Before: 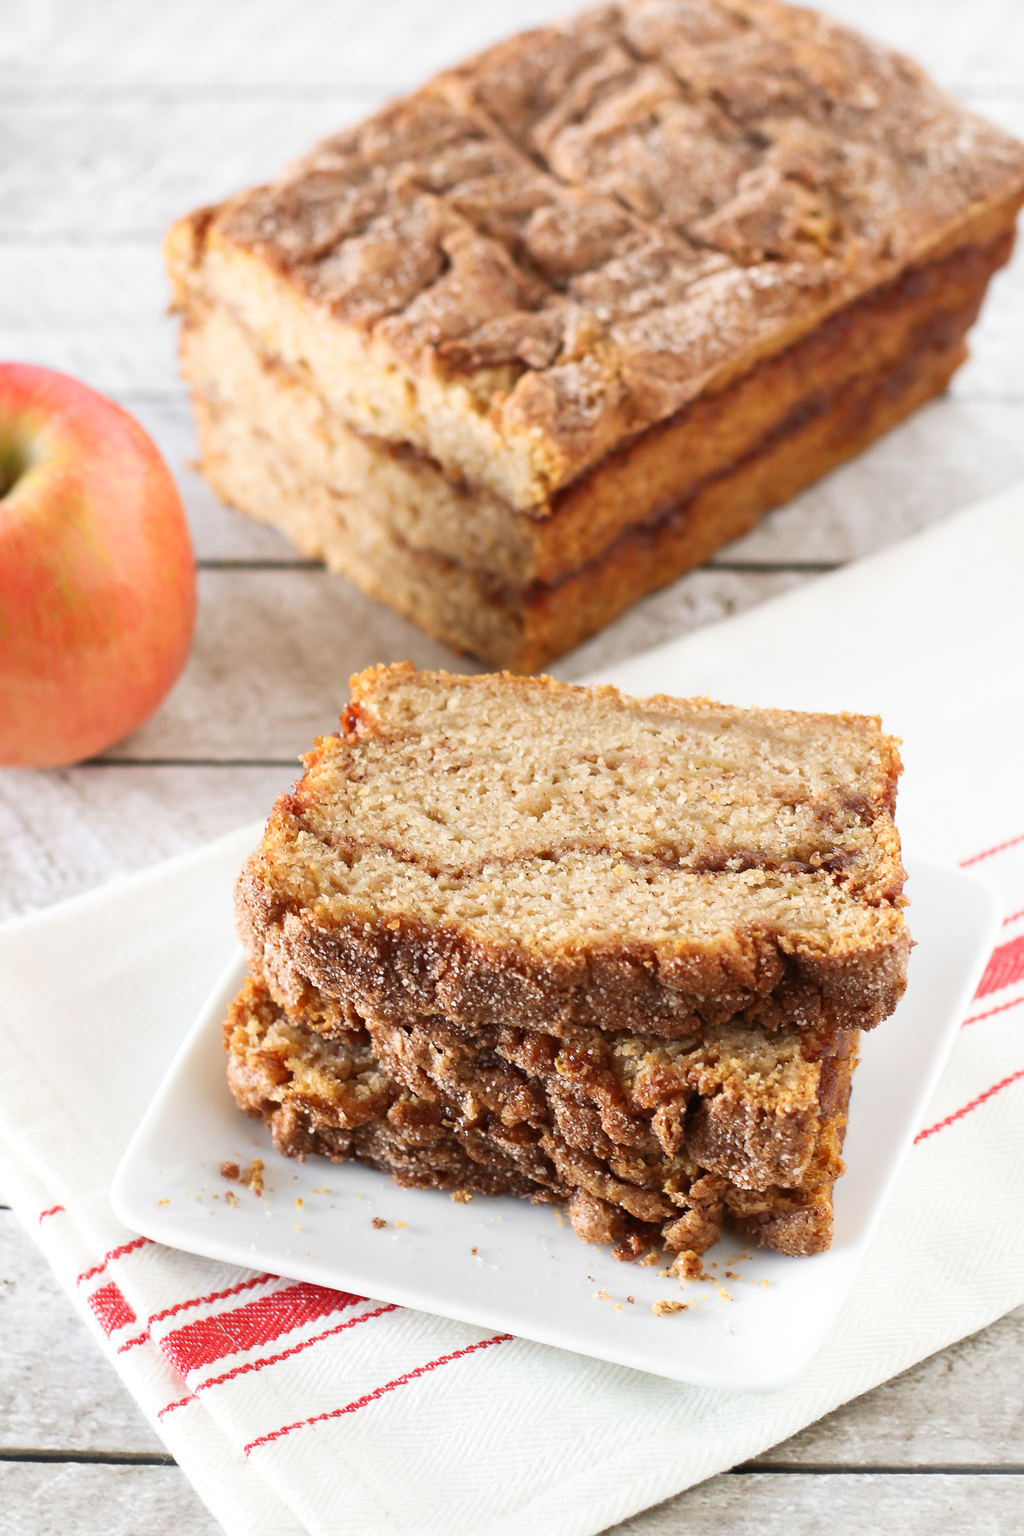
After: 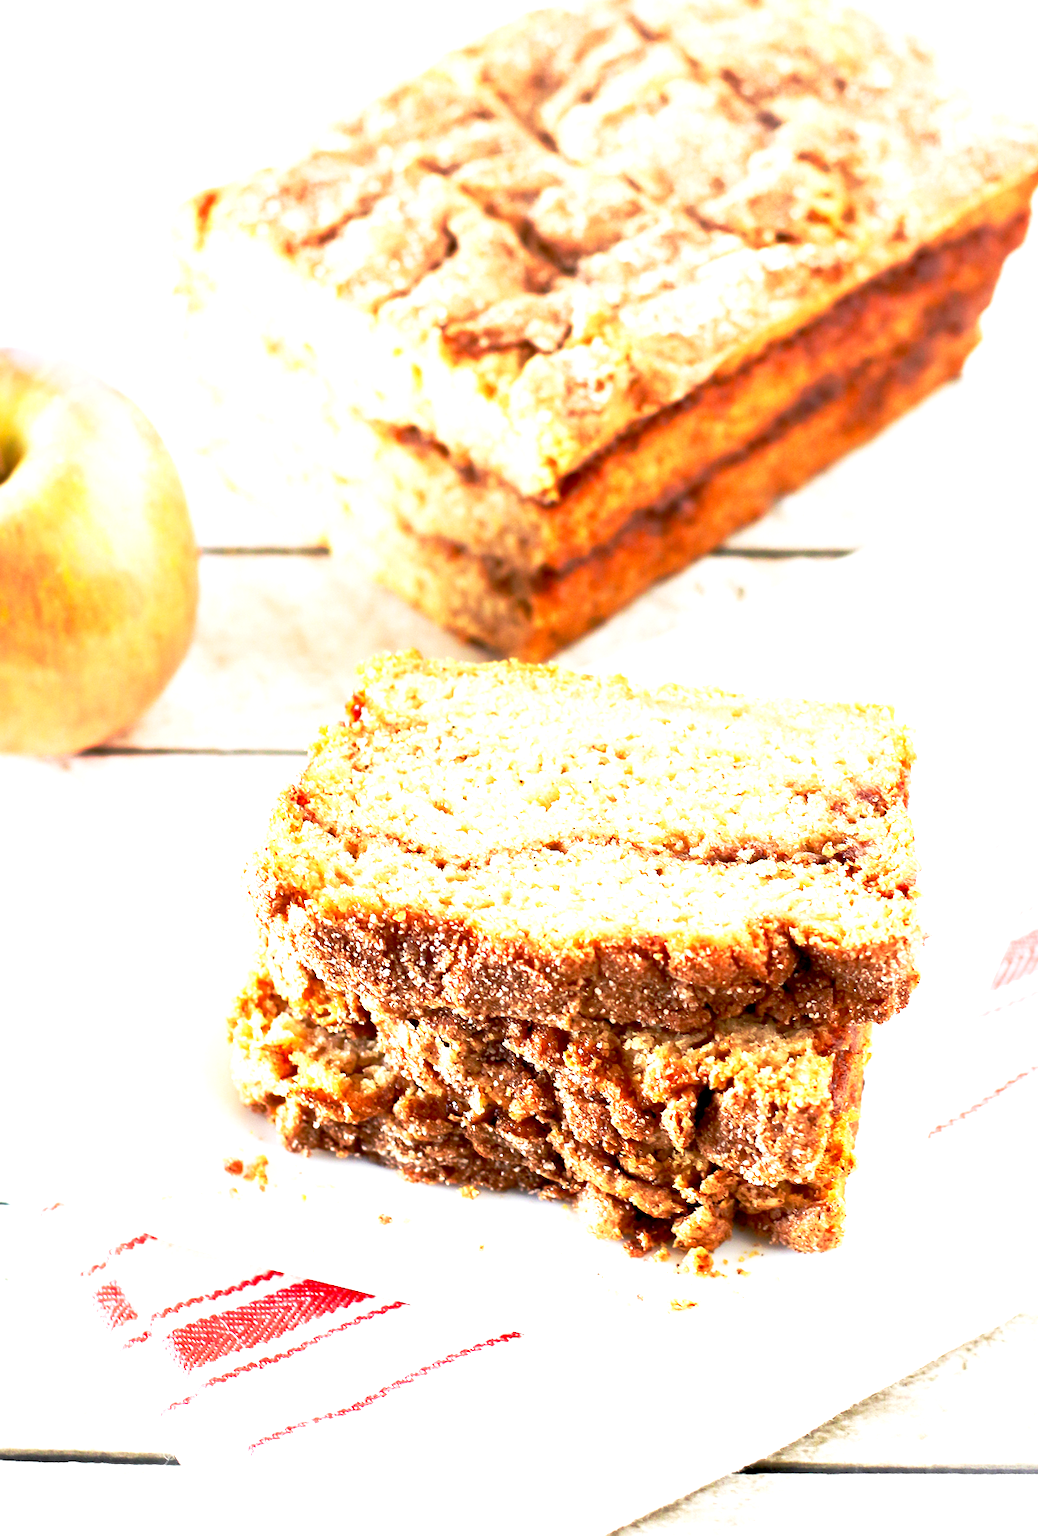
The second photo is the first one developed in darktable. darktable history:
base curve: curves: ch0 [(0, 0) (0.257, 0.25) (0.482, 0.586) (0.757, 0.871) (1, 1)], preserve colors none
exposure: black level correction 0.009, exposure 1.42 EV, compensate highlight preservation false
crop: top 1.447%, right 0.004%
